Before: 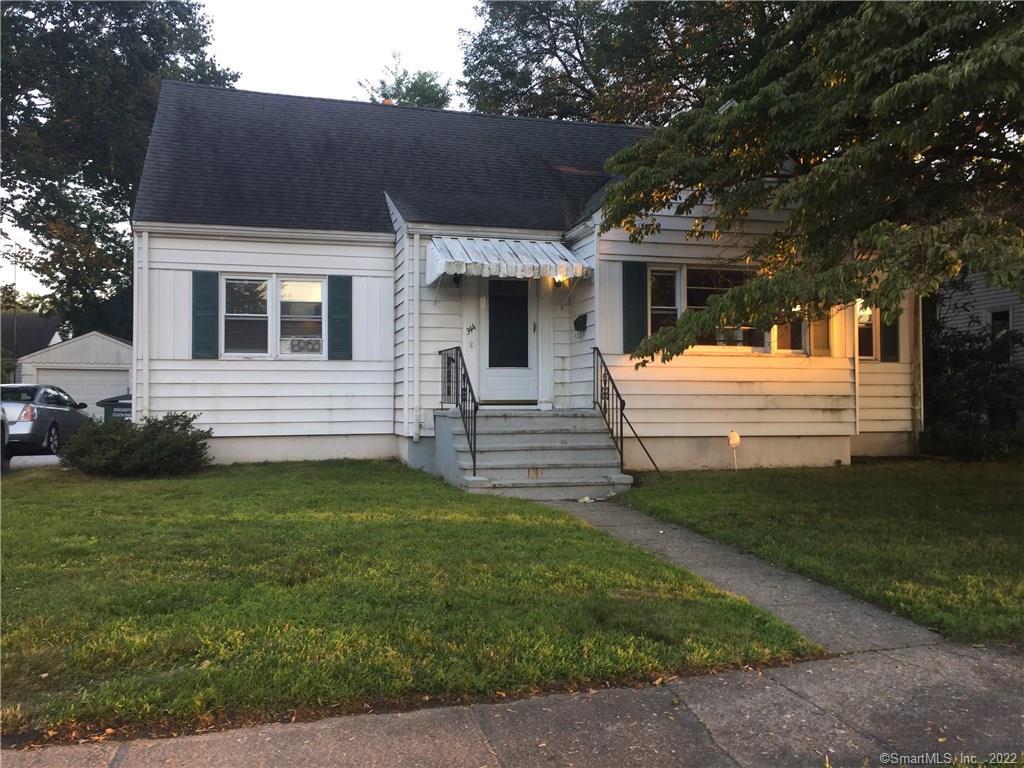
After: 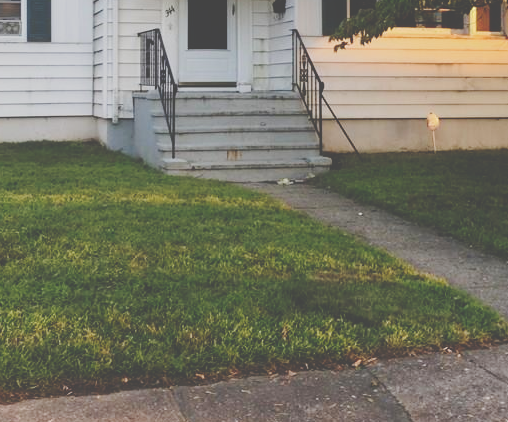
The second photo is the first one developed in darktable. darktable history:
tone curve: curves: ch0 [(0, 0) (0.003, 0.272) (0.011, 0.275) (0.025, 0.275) (0.044, 0.278) (0.069, 0.282) (0.1, 0.284) (0.136, 0.287) (0.177, 0.294) (0.224, 0.314) (0.277, 0.347) (0.335, 0.403) (0.399, 0.473) (0.468, 0.552) (0.543, 0.622) (0.623, 0.69) (0.709, 0.756) (0.801, 0.818) (0.898, 0.865) (1, 1)], preserve colors none
crop: left 29.492%, top 41.464%, right 20.842%, bottom 3.472%
